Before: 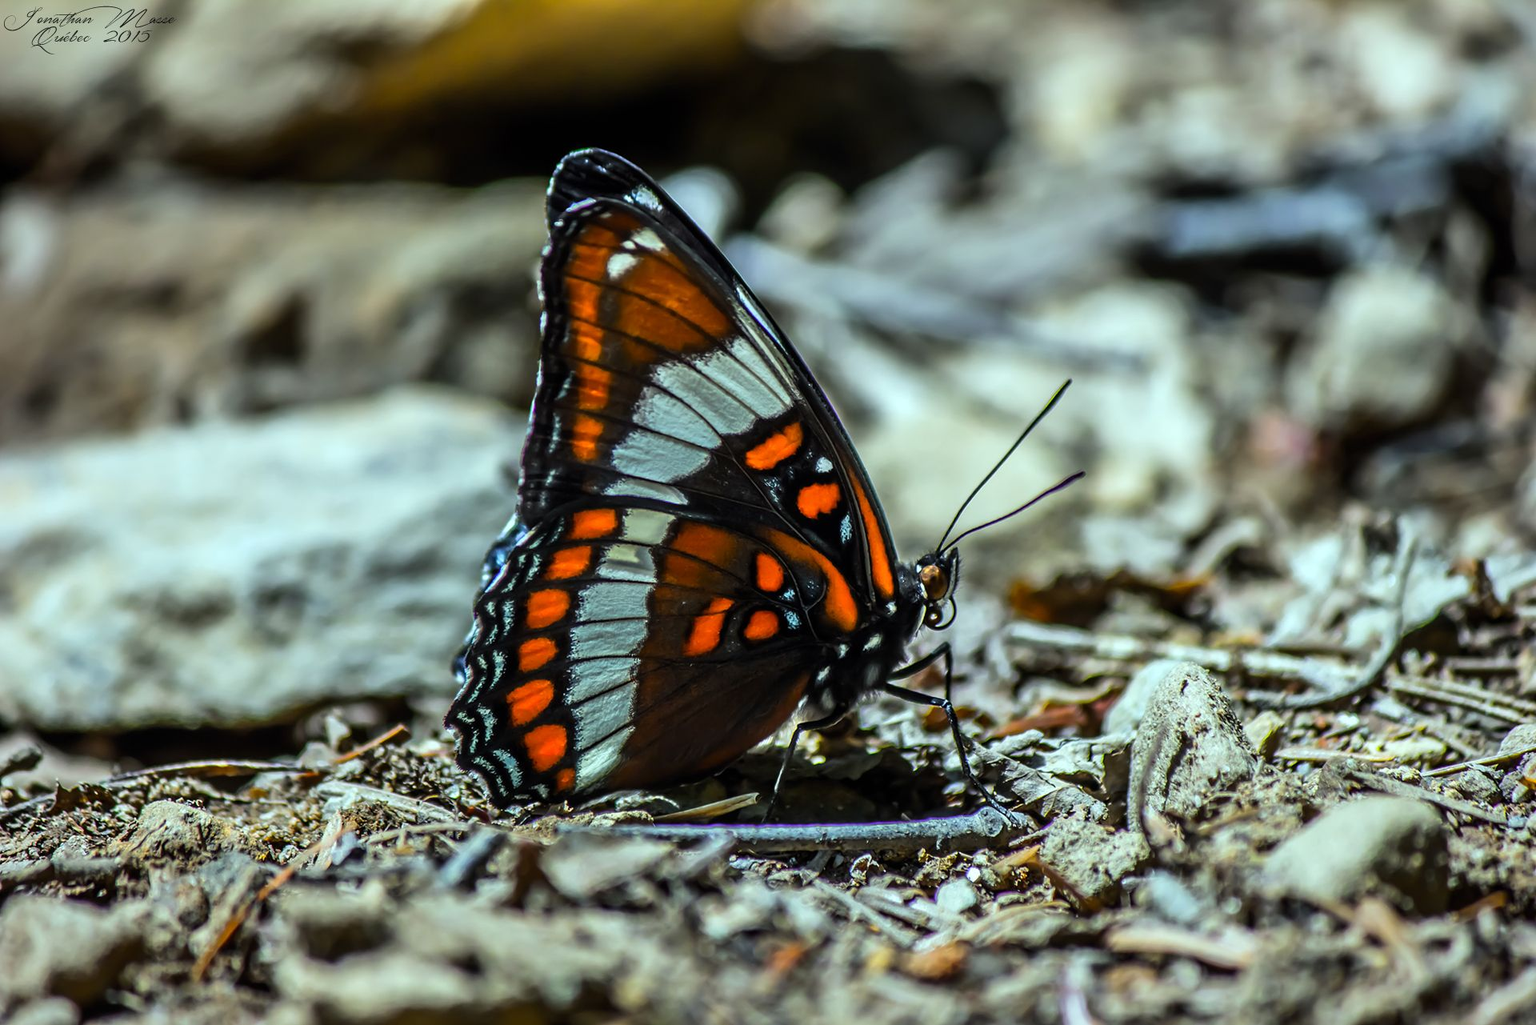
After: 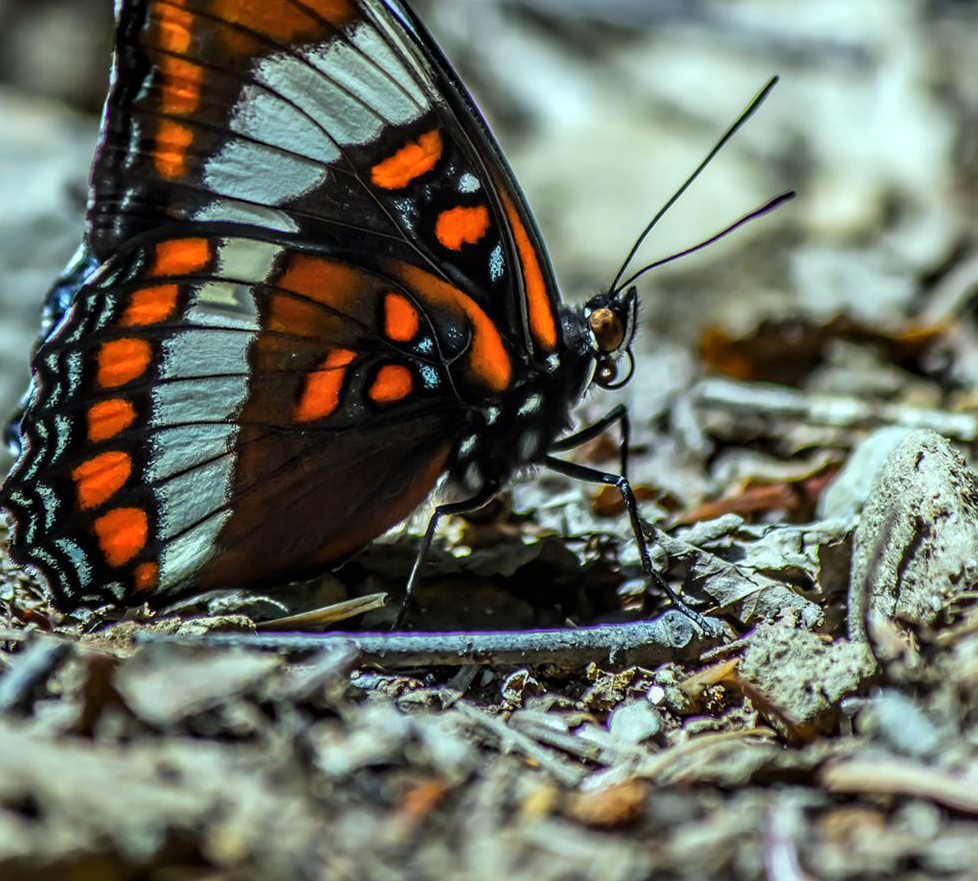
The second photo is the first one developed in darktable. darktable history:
local contrast: on, module defaults
crop and rotate: left 29.237%, top 31.152%, right 19.807%
